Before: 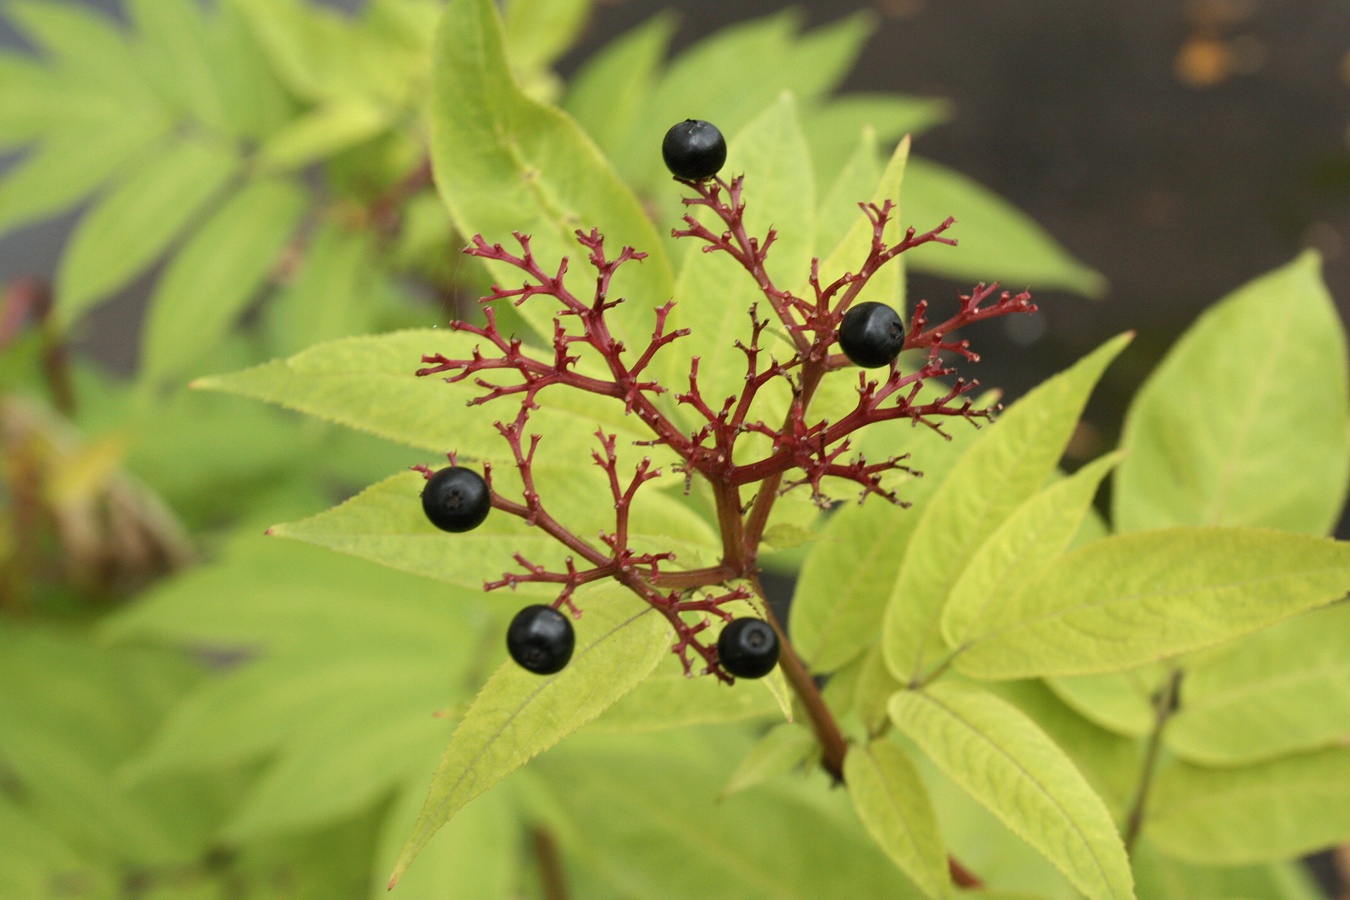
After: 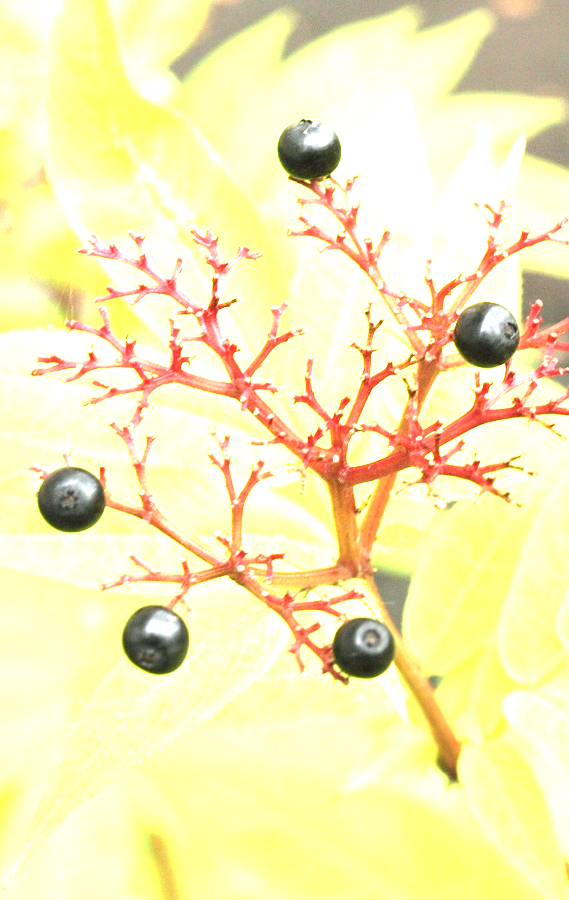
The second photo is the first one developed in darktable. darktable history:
exposure: exposure 3 EV, compensate highlight preservation false
crop: left 28.583%, right 29.231%
